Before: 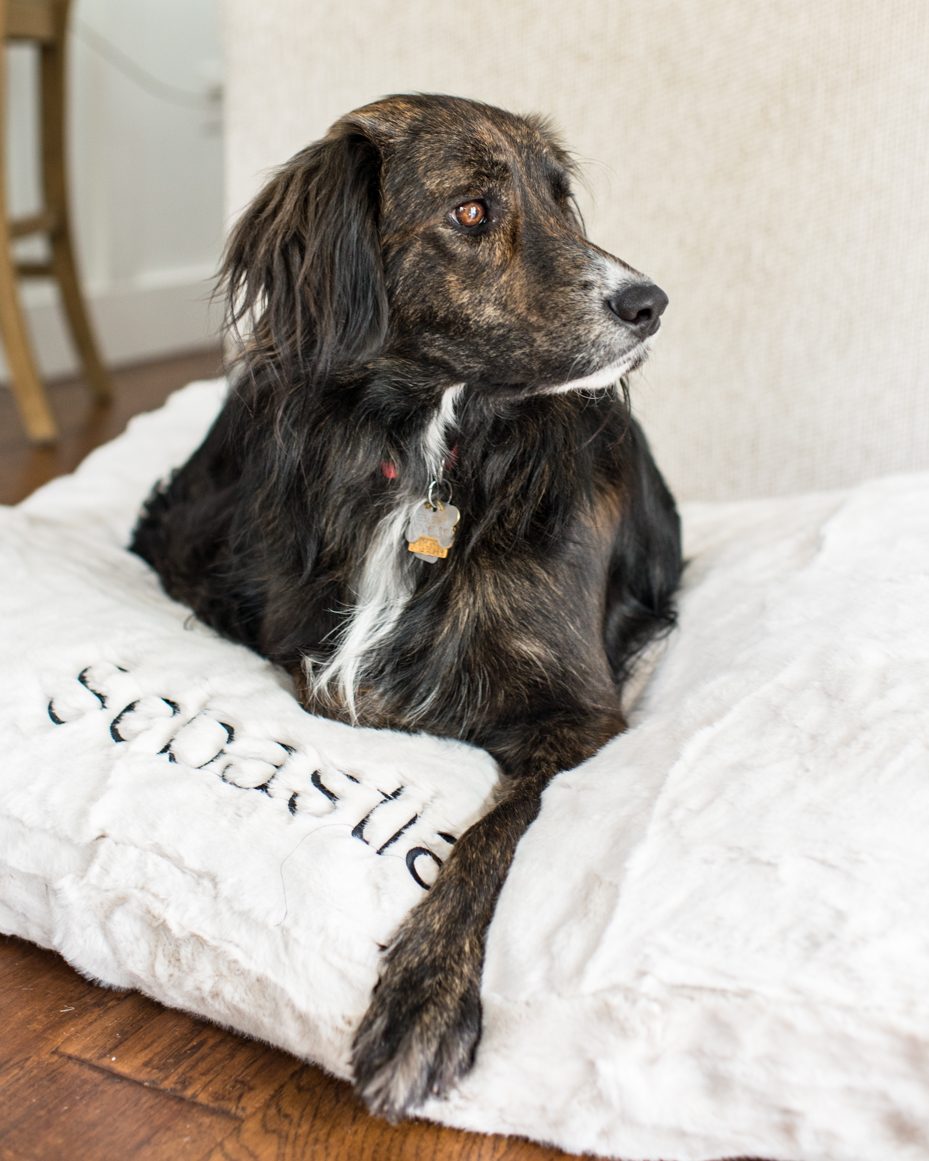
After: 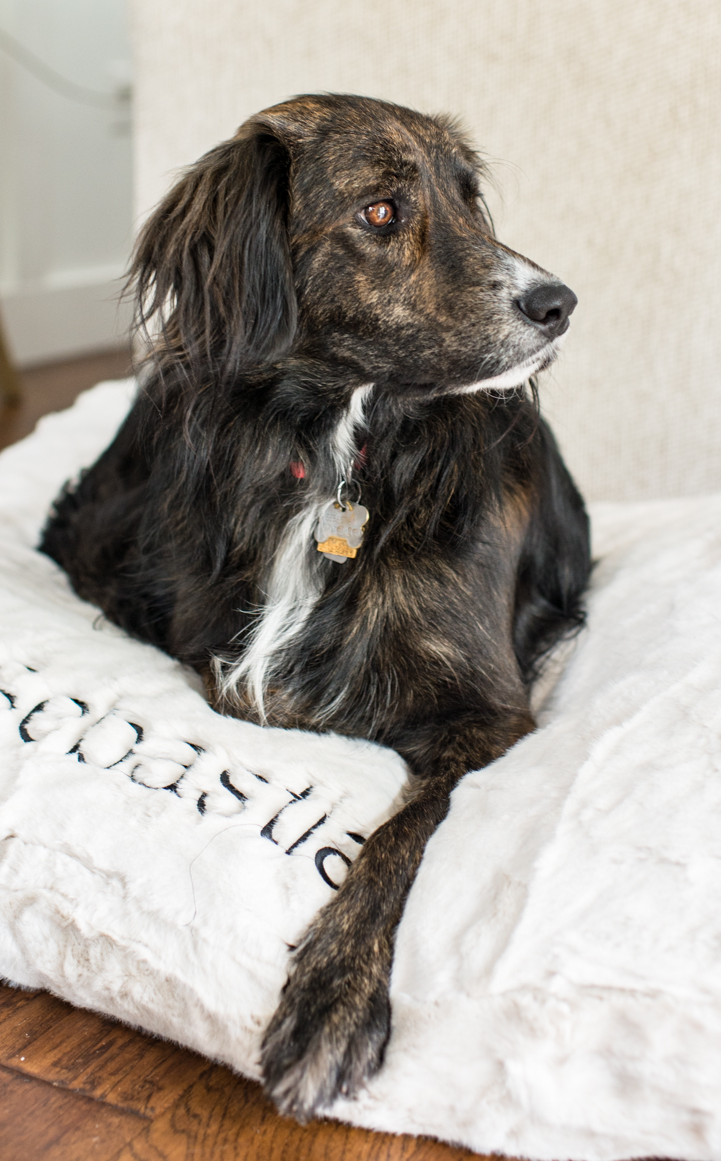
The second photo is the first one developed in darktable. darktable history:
crop: left 9.869%, right 12.484%
